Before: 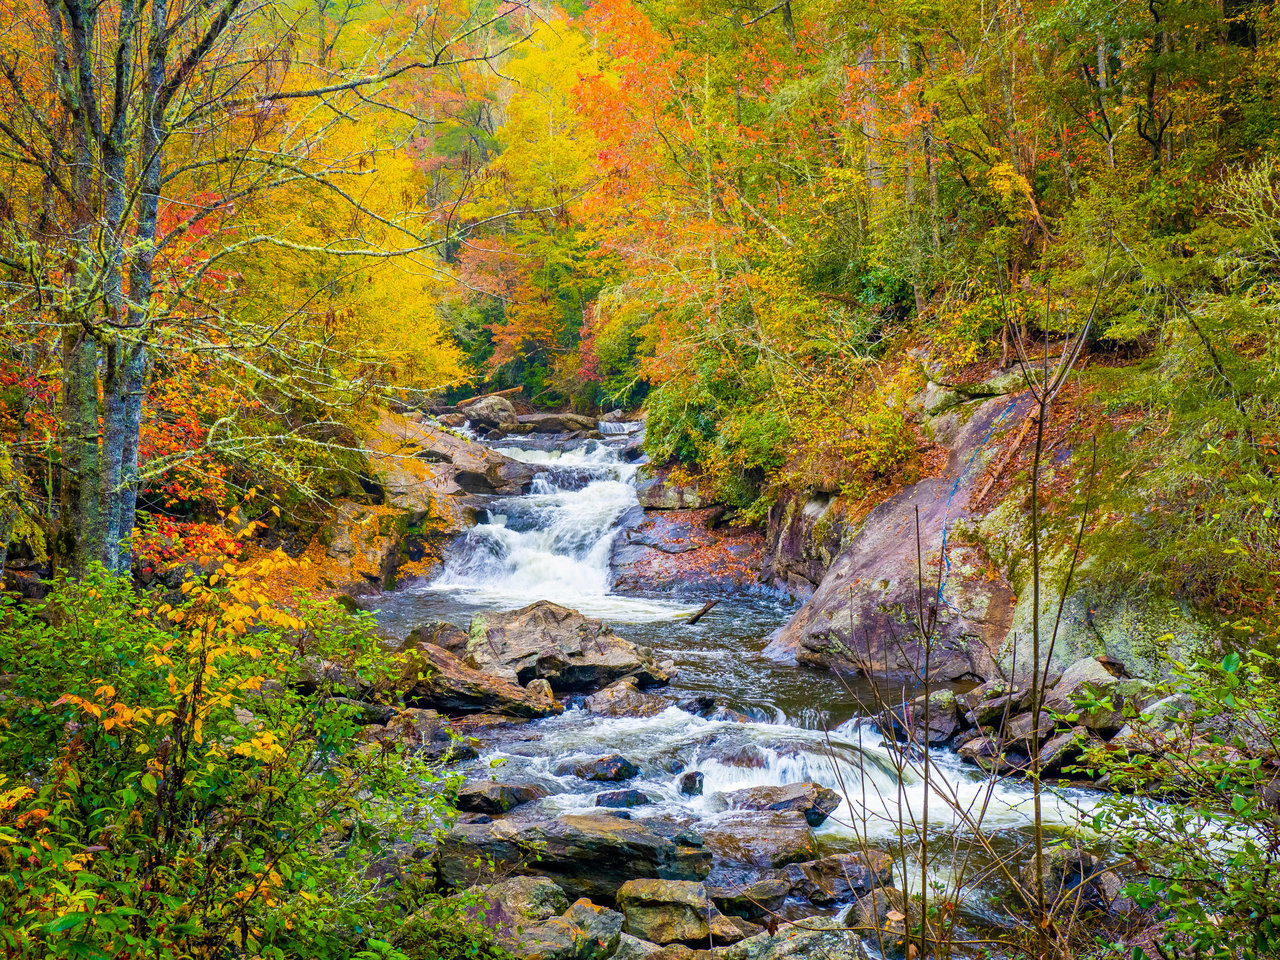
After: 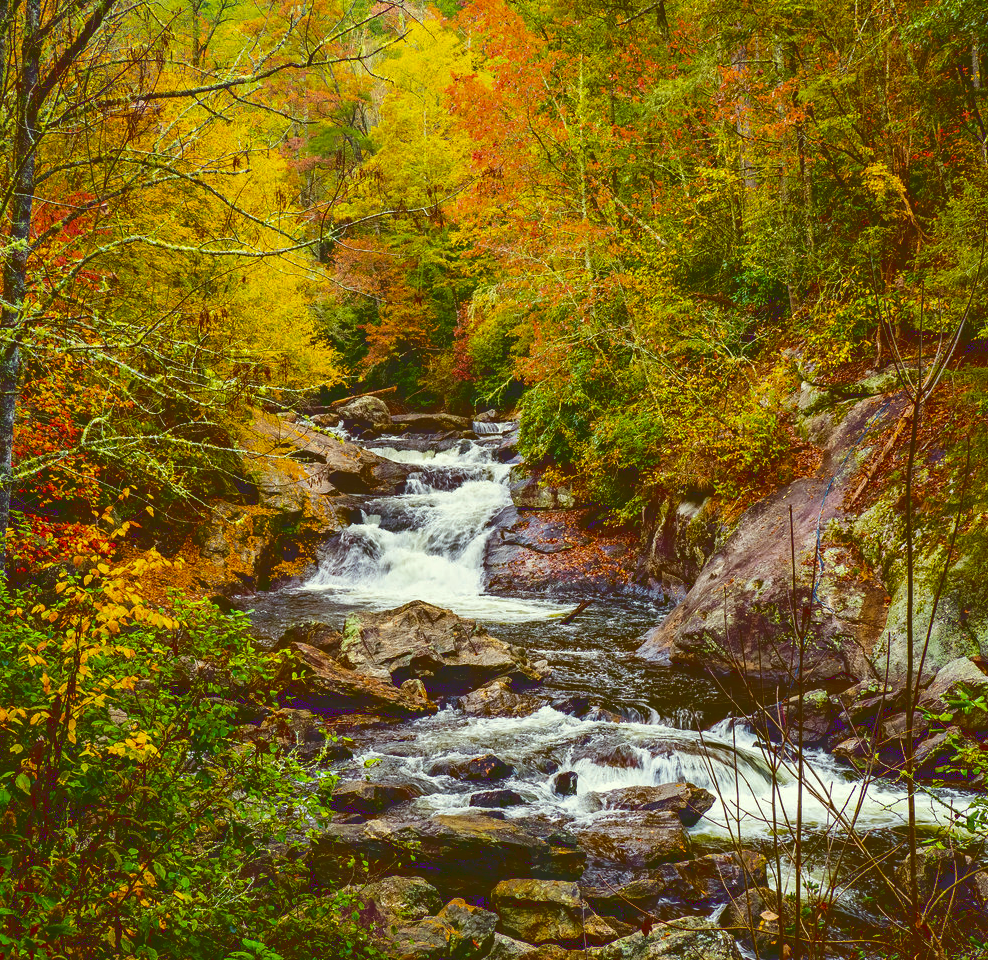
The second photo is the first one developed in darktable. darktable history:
base curve: curves: ch0 [(0, 0.02) (0.083, 0.036) (1, 1)]
color correction: highlights a* -5.57, highlights b* 9.8, shadows a* 9.58, shadows b* 24.41
crop: left 9.868%, right 12.738%
